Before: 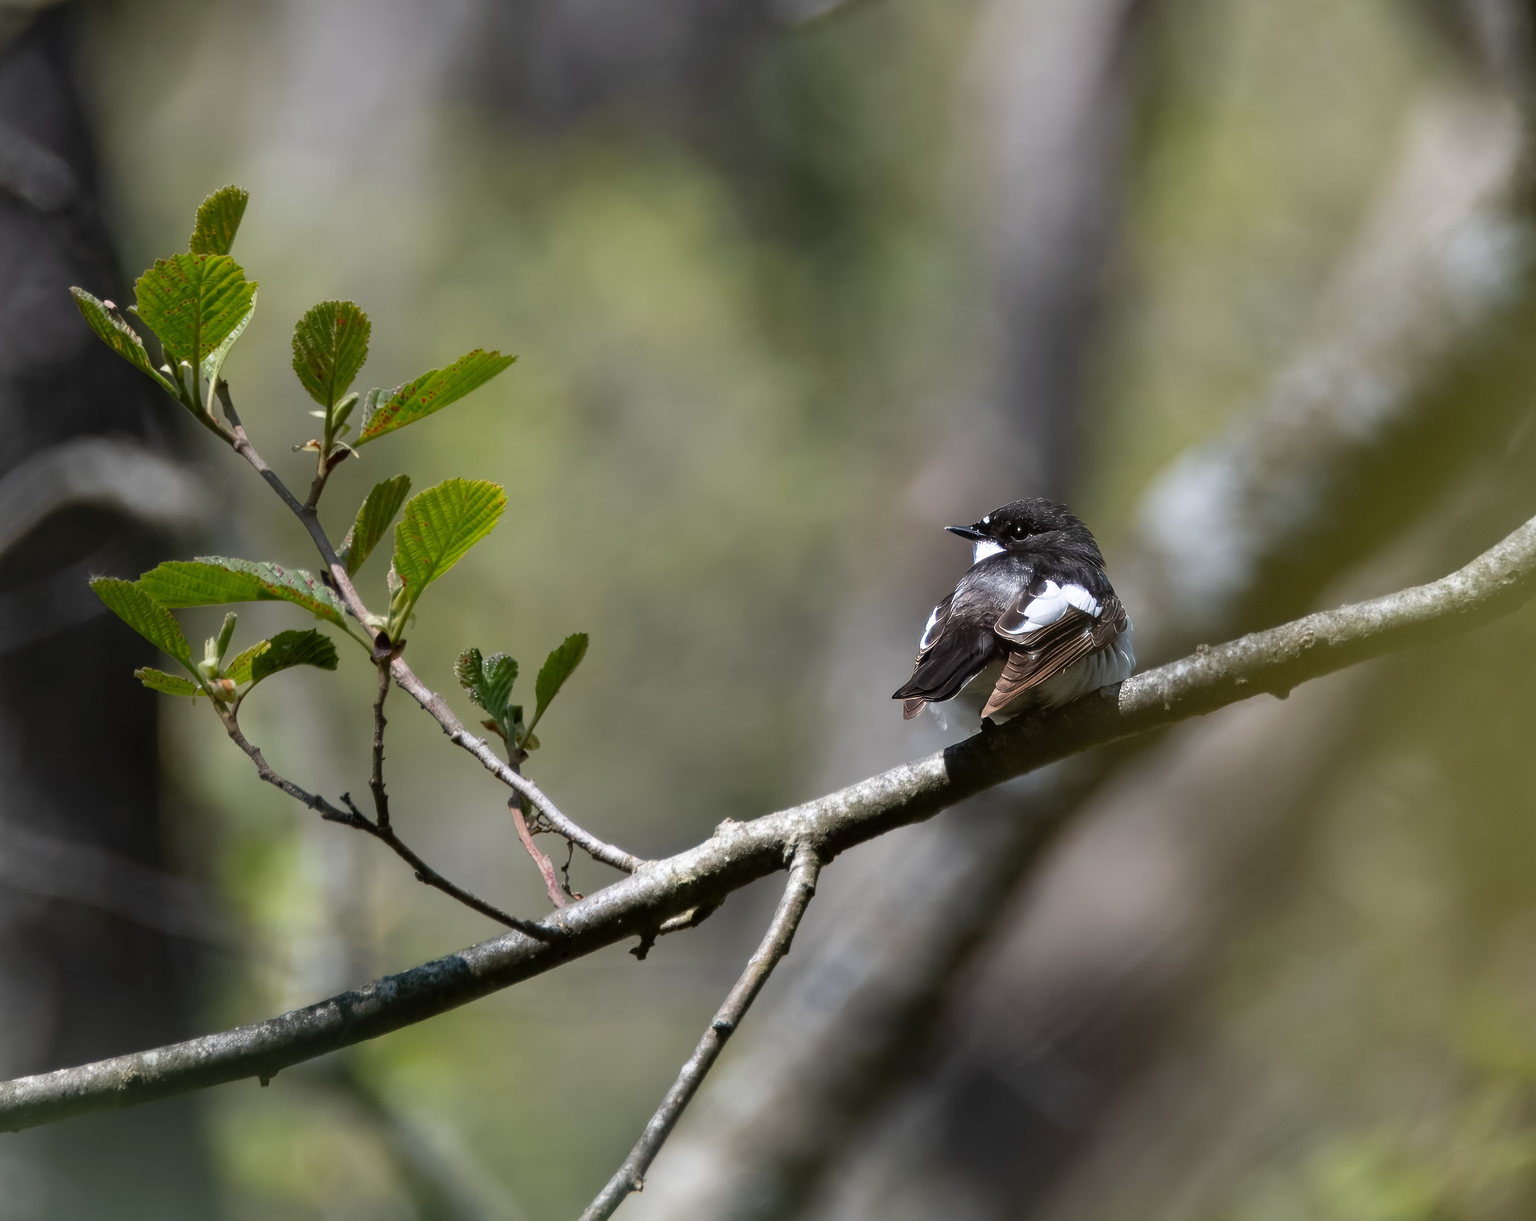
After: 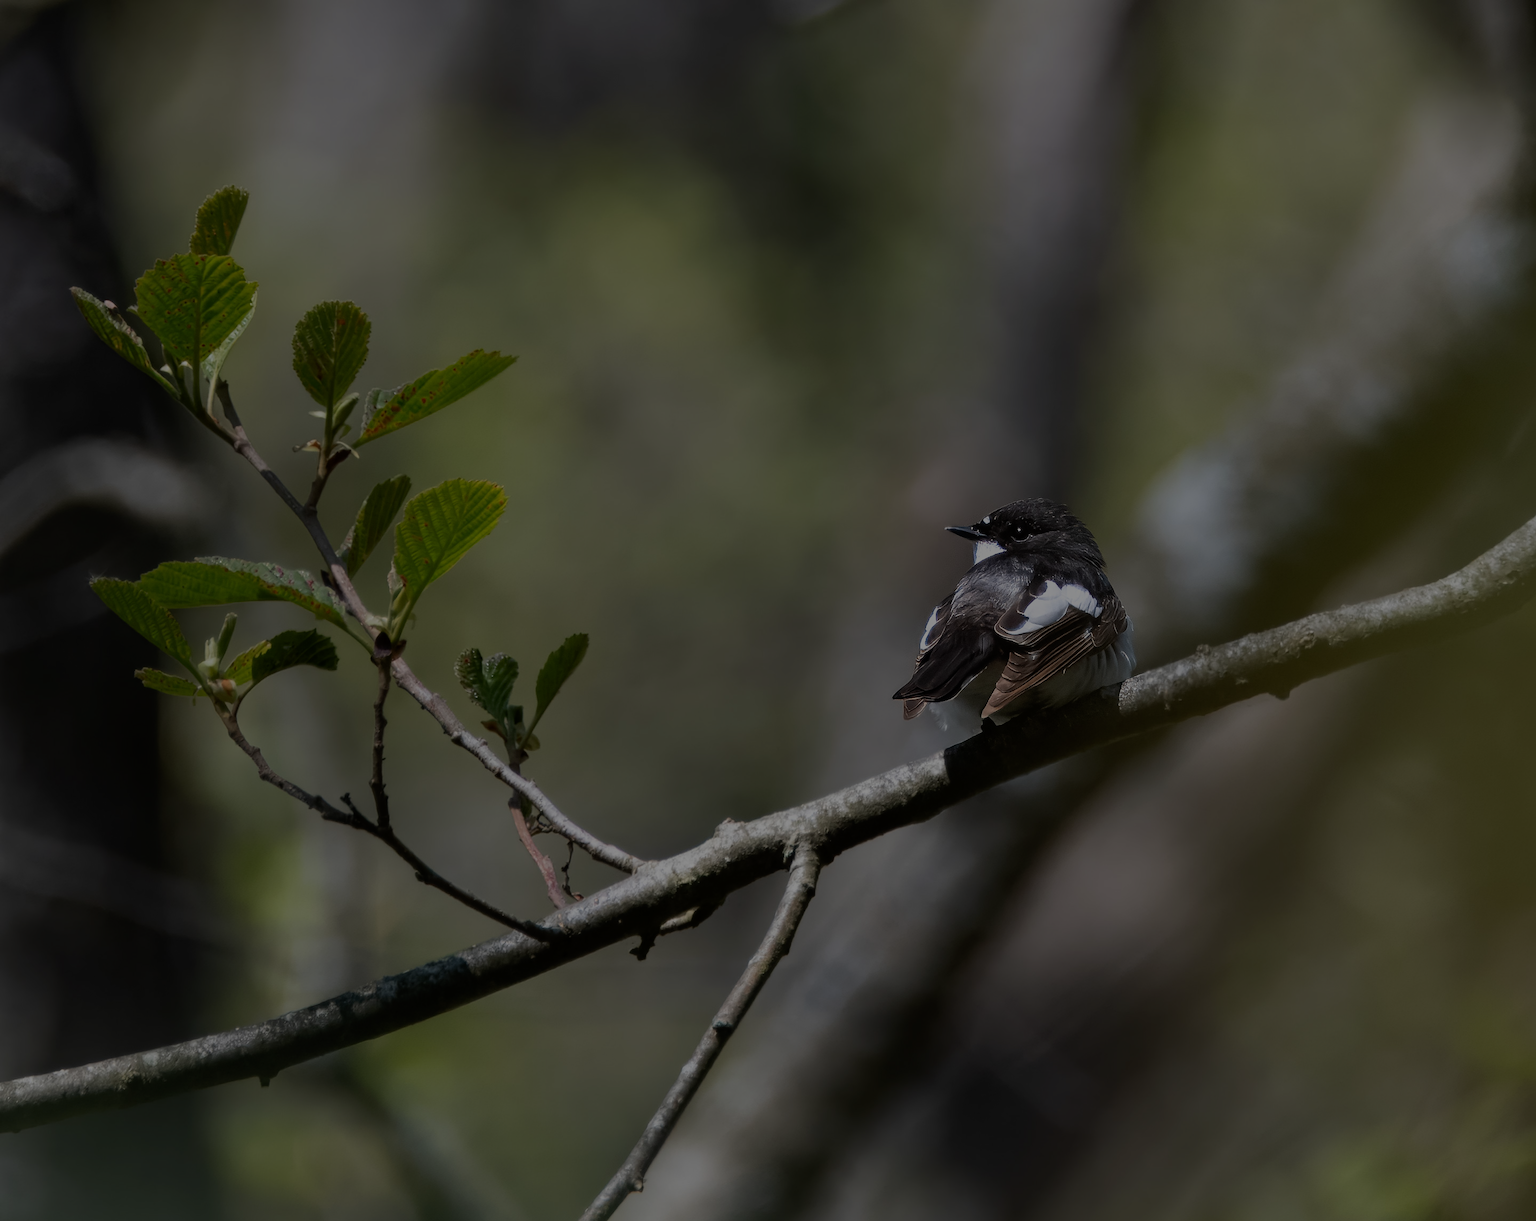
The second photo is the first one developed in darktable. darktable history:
exposure: exposure -1.922 EV, compensate highlight preservation false
